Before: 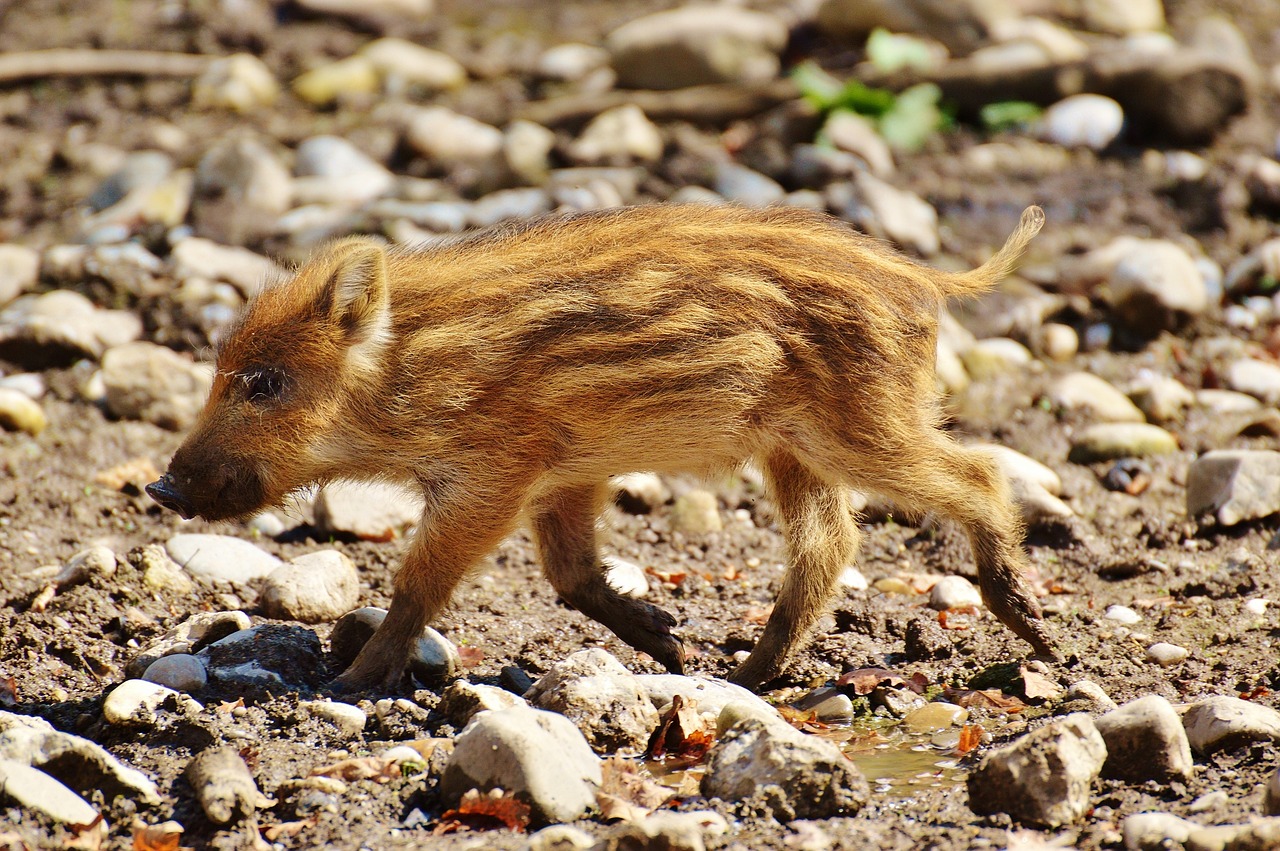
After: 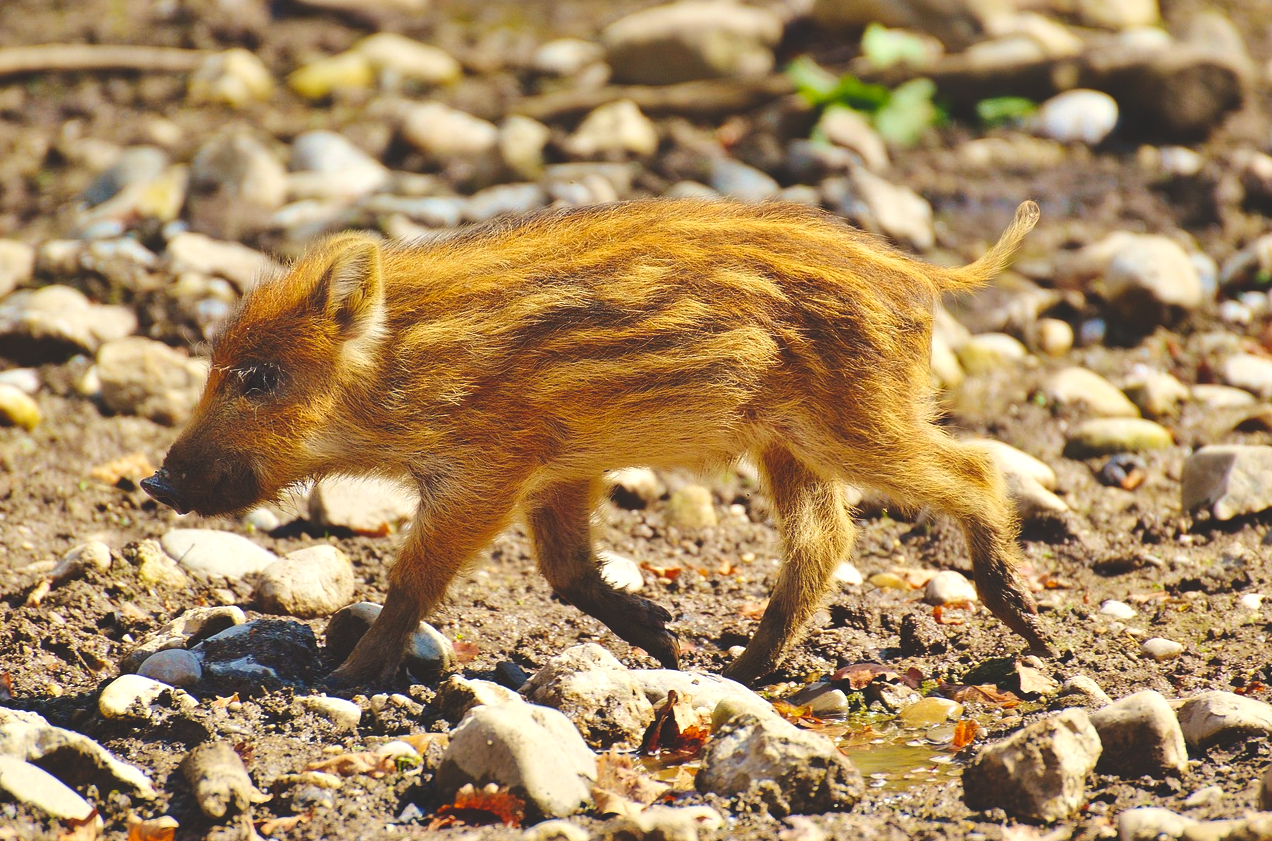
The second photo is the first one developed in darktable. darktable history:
crop: left 0.412%, top 0.622%, right 0.199%, bottom 0.543%
color balance rgb: power › hue 63.22°, highlights gain › luminance 6.504%, highlights gain › chroma 1.336%, highlights gain › hue 88.02°, global offset › luminance 1.971%, perceptual saturation grading › global saturation 19.413%, global vibrance 20%
